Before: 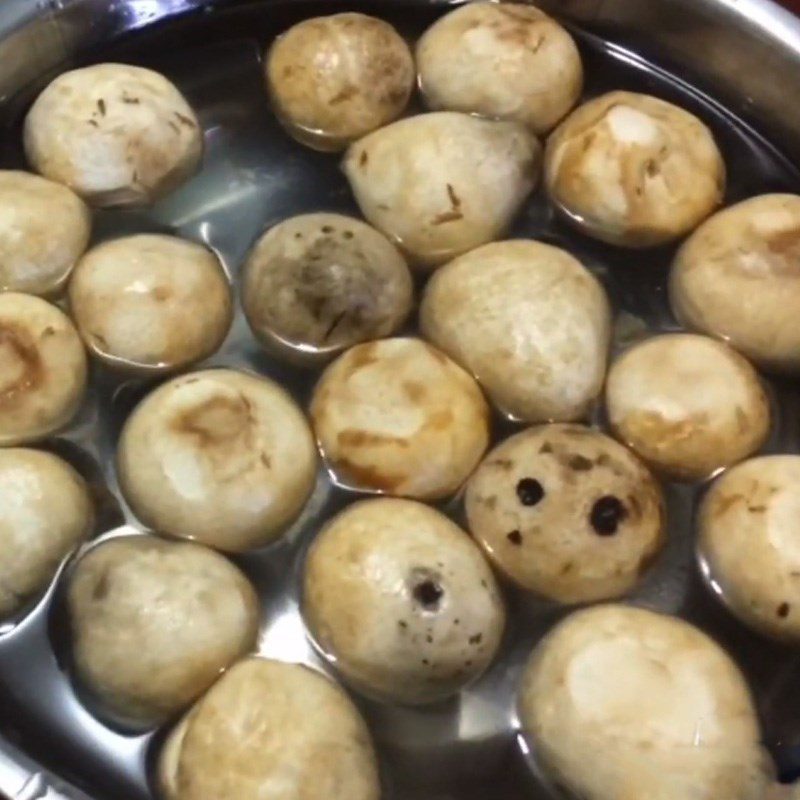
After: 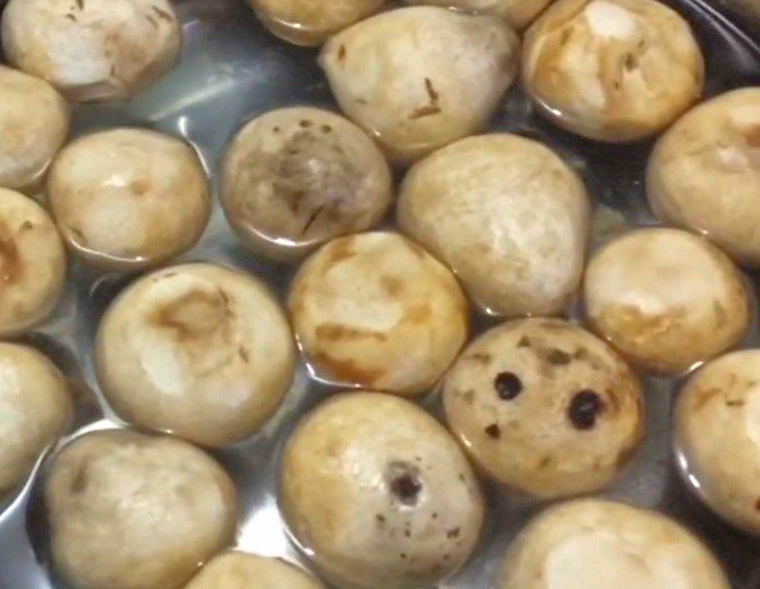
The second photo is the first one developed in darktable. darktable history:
tone equalizer: -7 EV 0.151 EV, -6 EV 0.602 EV, -5 EV 1.14 EV, -4 EV 1.3 EV, -3 EV 1.14 EV, -2 EV 0.6 EV, -1 EV 0.154 EV
crop and rotate: left 2.767%, top 13.482%, right 2.162%, bottom 12.889%
